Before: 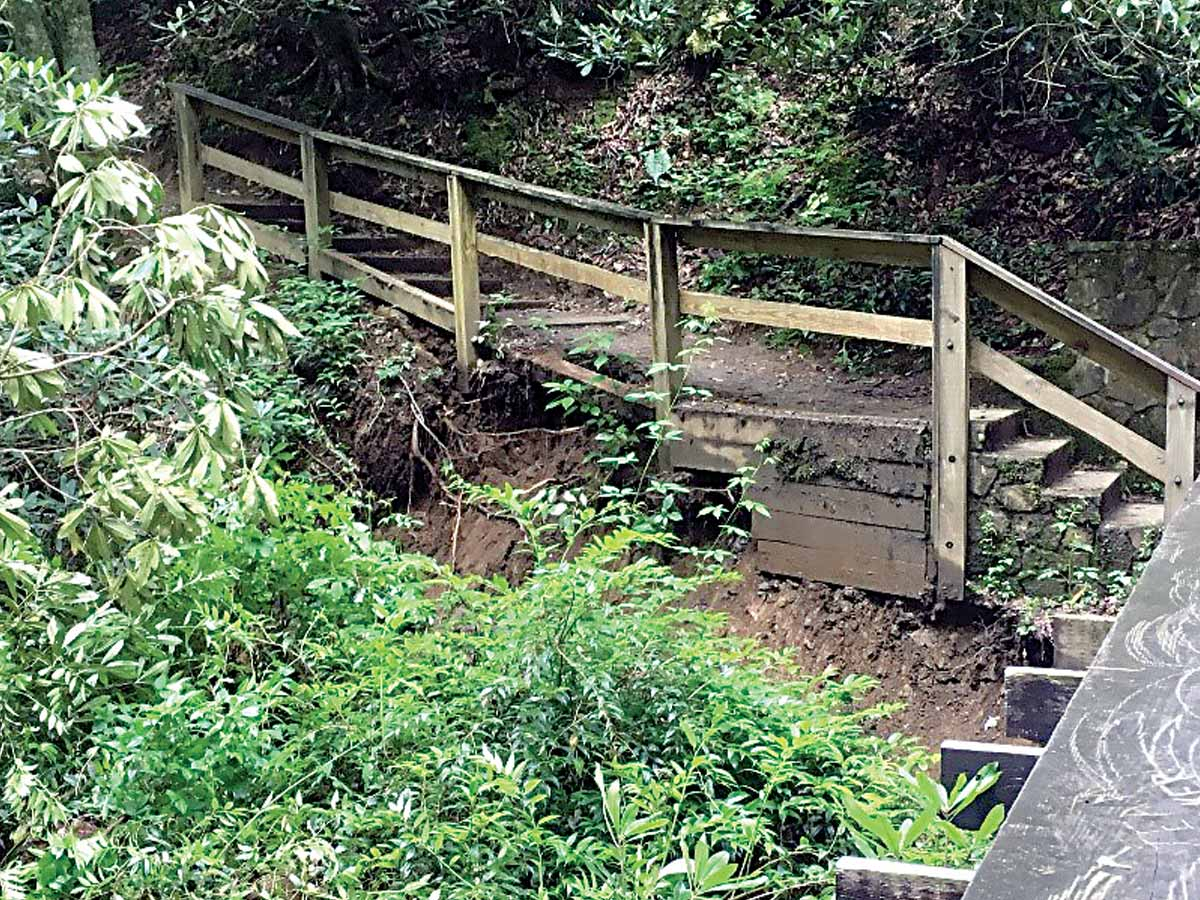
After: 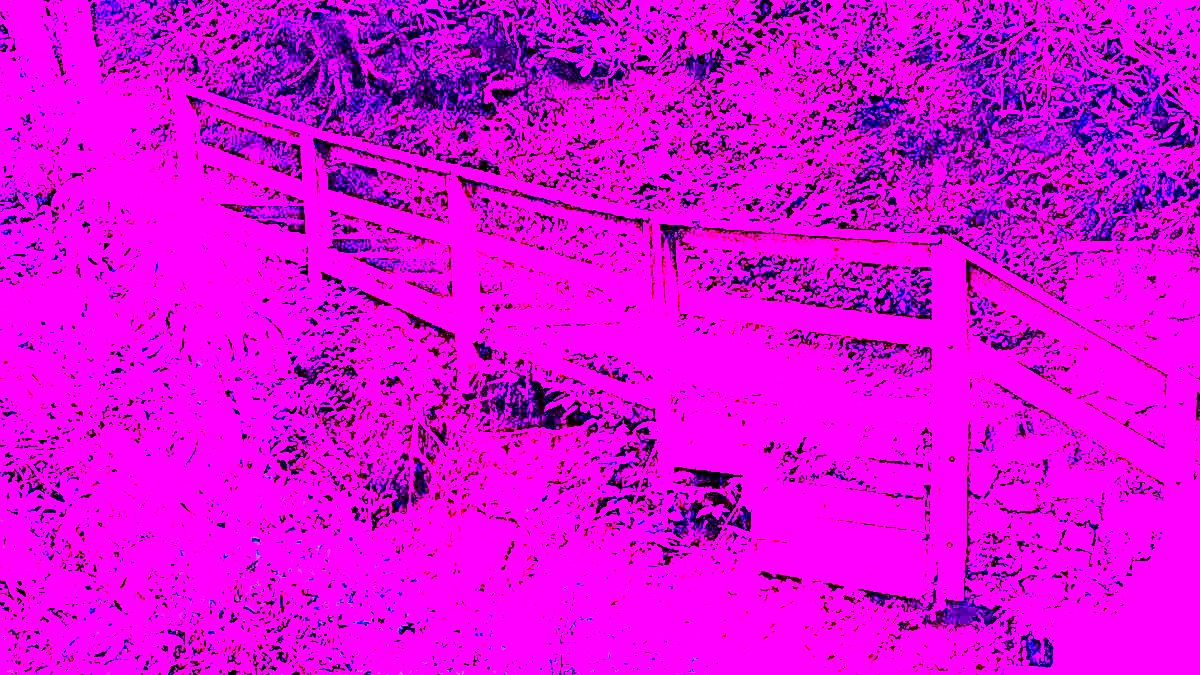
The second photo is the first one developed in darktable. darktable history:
crop: bottom 24.988%
contrast brightness saturation: contrast 0.13, brightness -0.05, saturation 0.16
white balance: red 8, blue 8
rgb curve: curves: ch0 [(0, 0) (0.078, 0.051) (0.929, 0.956) (1, 1)], compensate middle gray true
sharpen: amount 0.2
